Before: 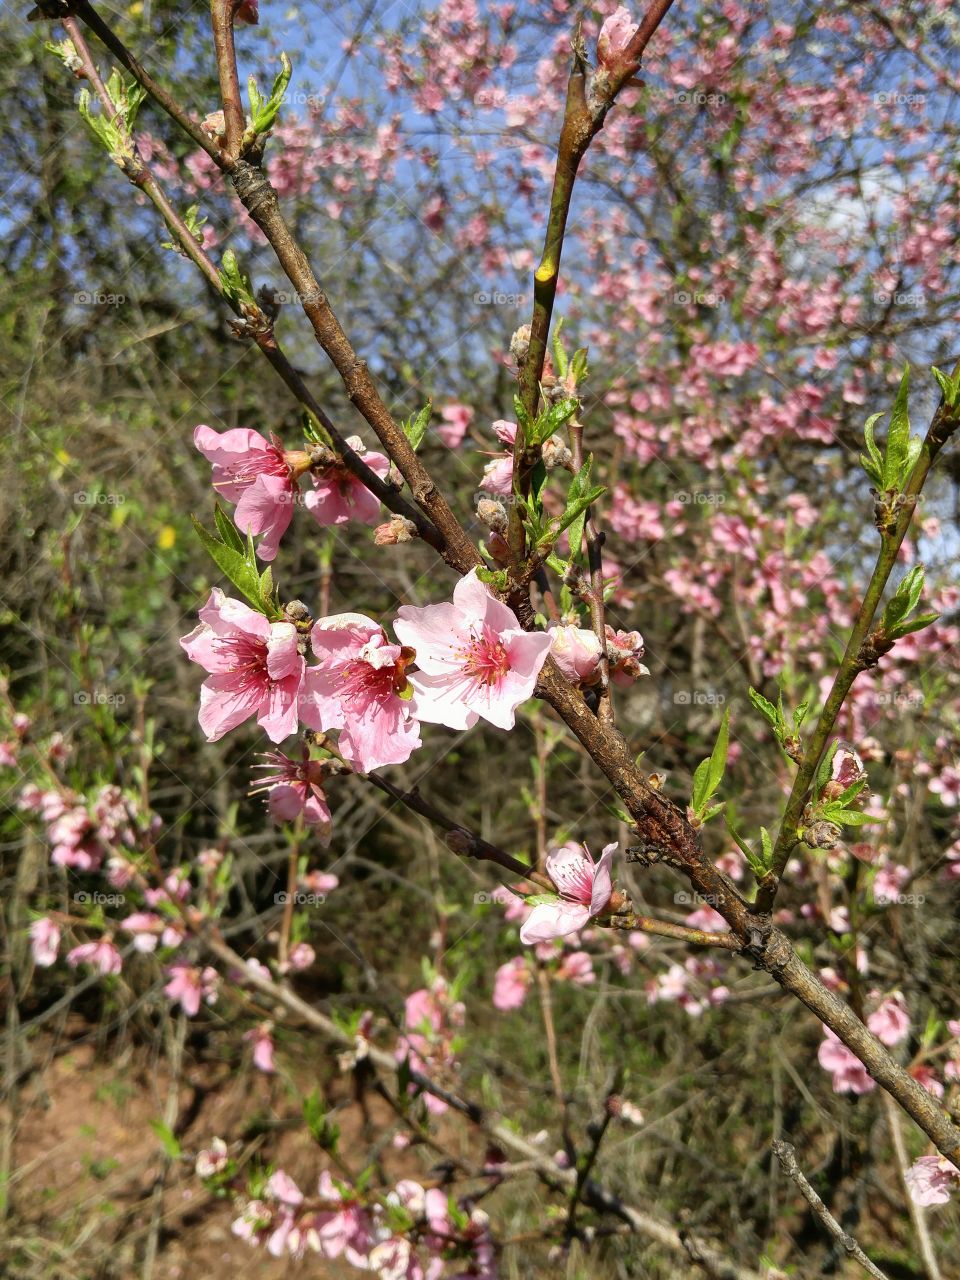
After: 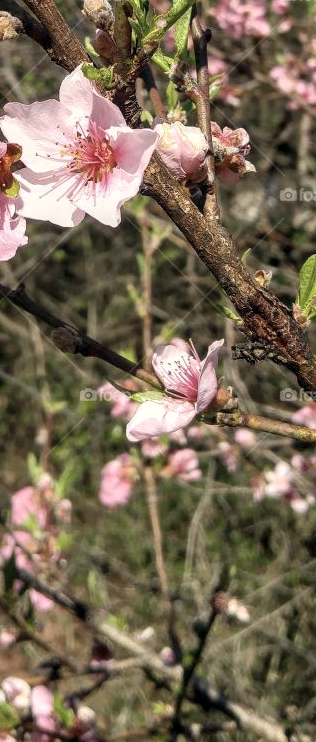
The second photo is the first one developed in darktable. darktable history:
crop: left 41.097%, top 39.326%, right 25.923%, bottom 2.669%
color correction: highlights a* 2.89, highlights b* 5, shadows a* -2.28, shadows b* -4.95, saturation 0.779
local contrast: on, module defaults
